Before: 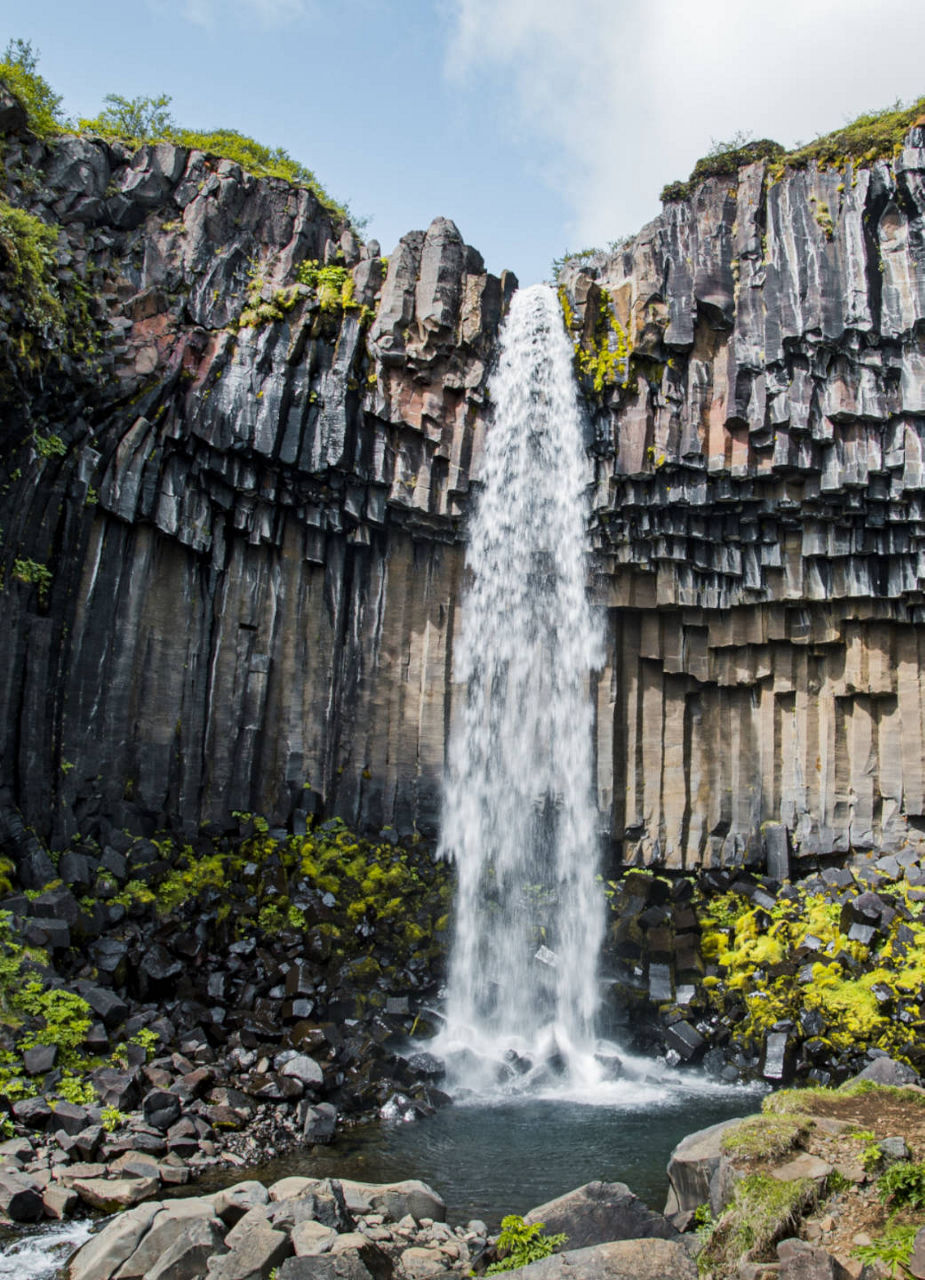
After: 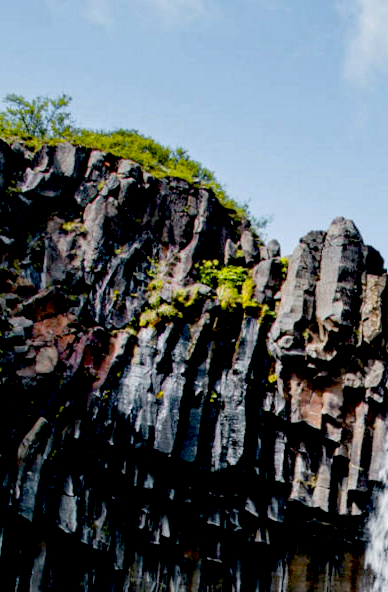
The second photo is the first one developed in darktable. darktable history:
crop and rotate: left 10.817%, top 0.062%, right 47.194%, bottom 53.626%
exposure: black level correction 0.056, compensate highlight preservation false
